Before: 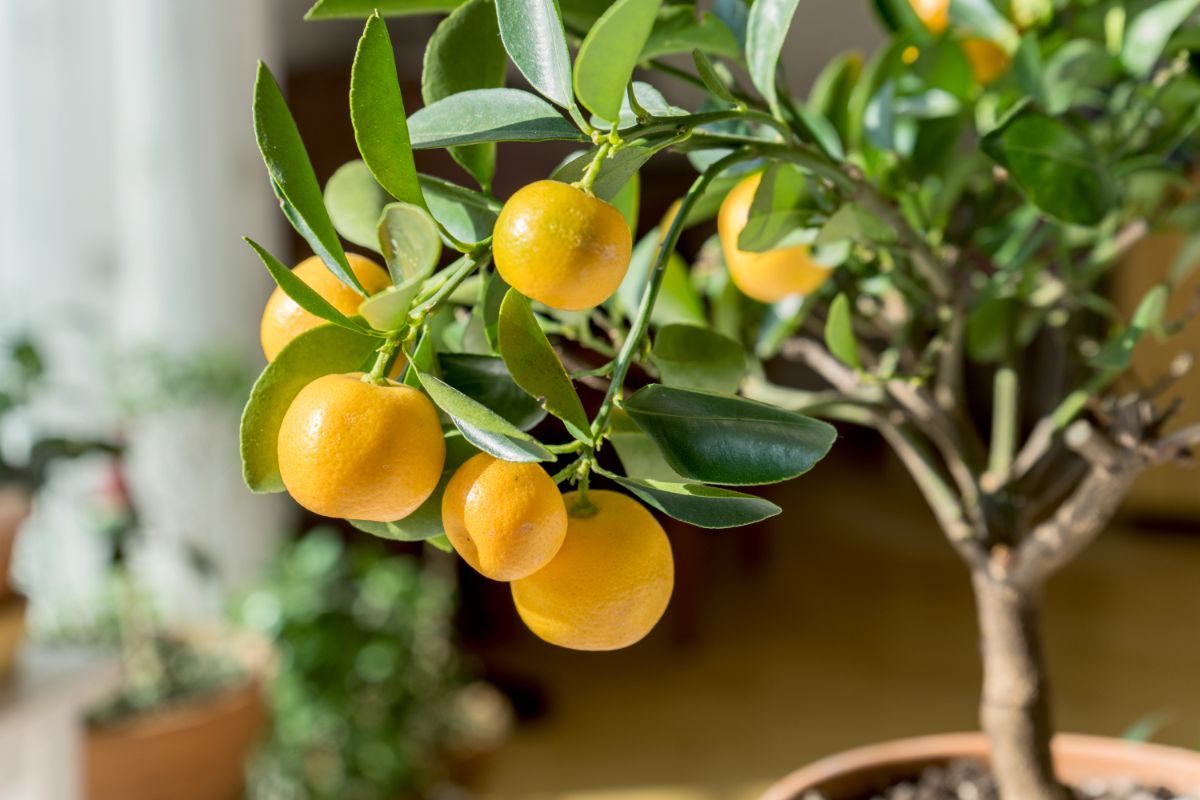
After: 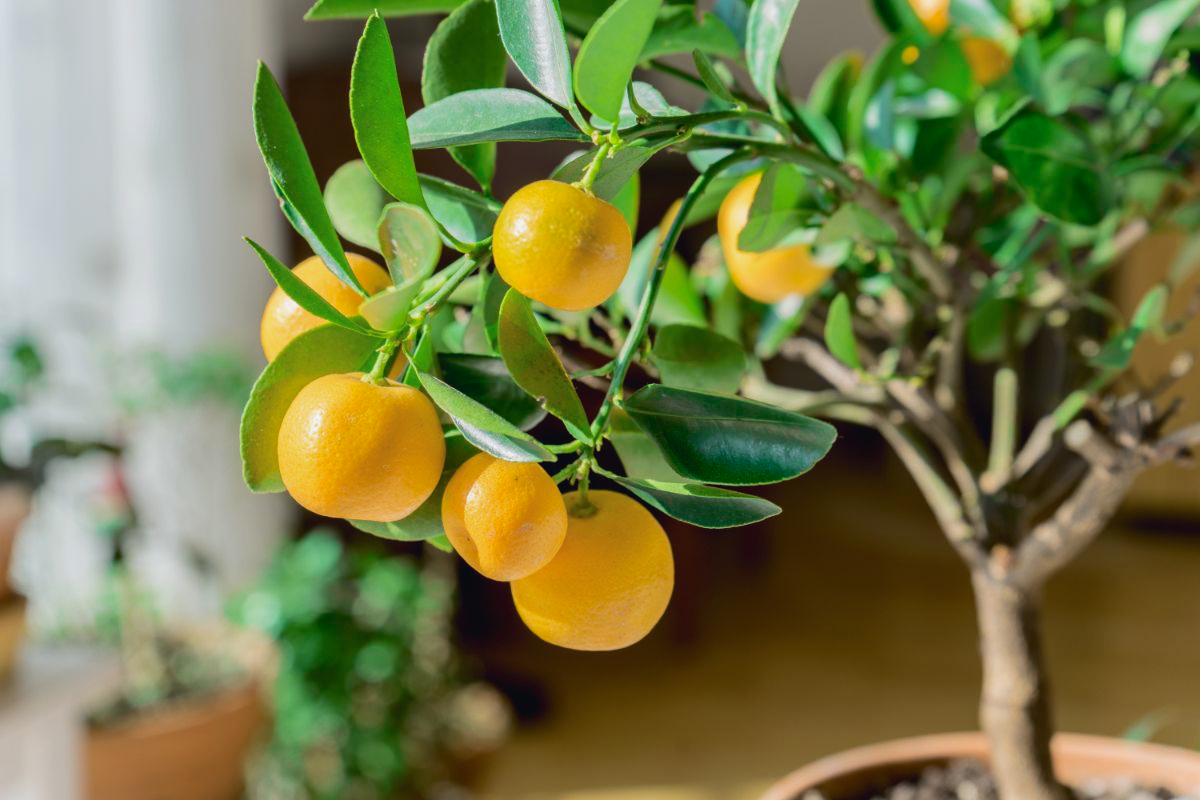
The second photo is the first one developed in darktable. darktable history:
tone curve: curves: ch0 [(0, 0.026) (0.175, 0.178) (0.463, 0.502) (0.796, 0.764) (1, 0.961)]; ch1 [(0, 0) (0.437, 0.398) (0.469, 0.472) (0.505, 0.504) (0.553, 0.552) (1, 1)]; ch2 [(0, 0) (0.505, 0.495) (0.579, 0.579) (1, 1)], color space Lab, independent channels, preserve colors none
